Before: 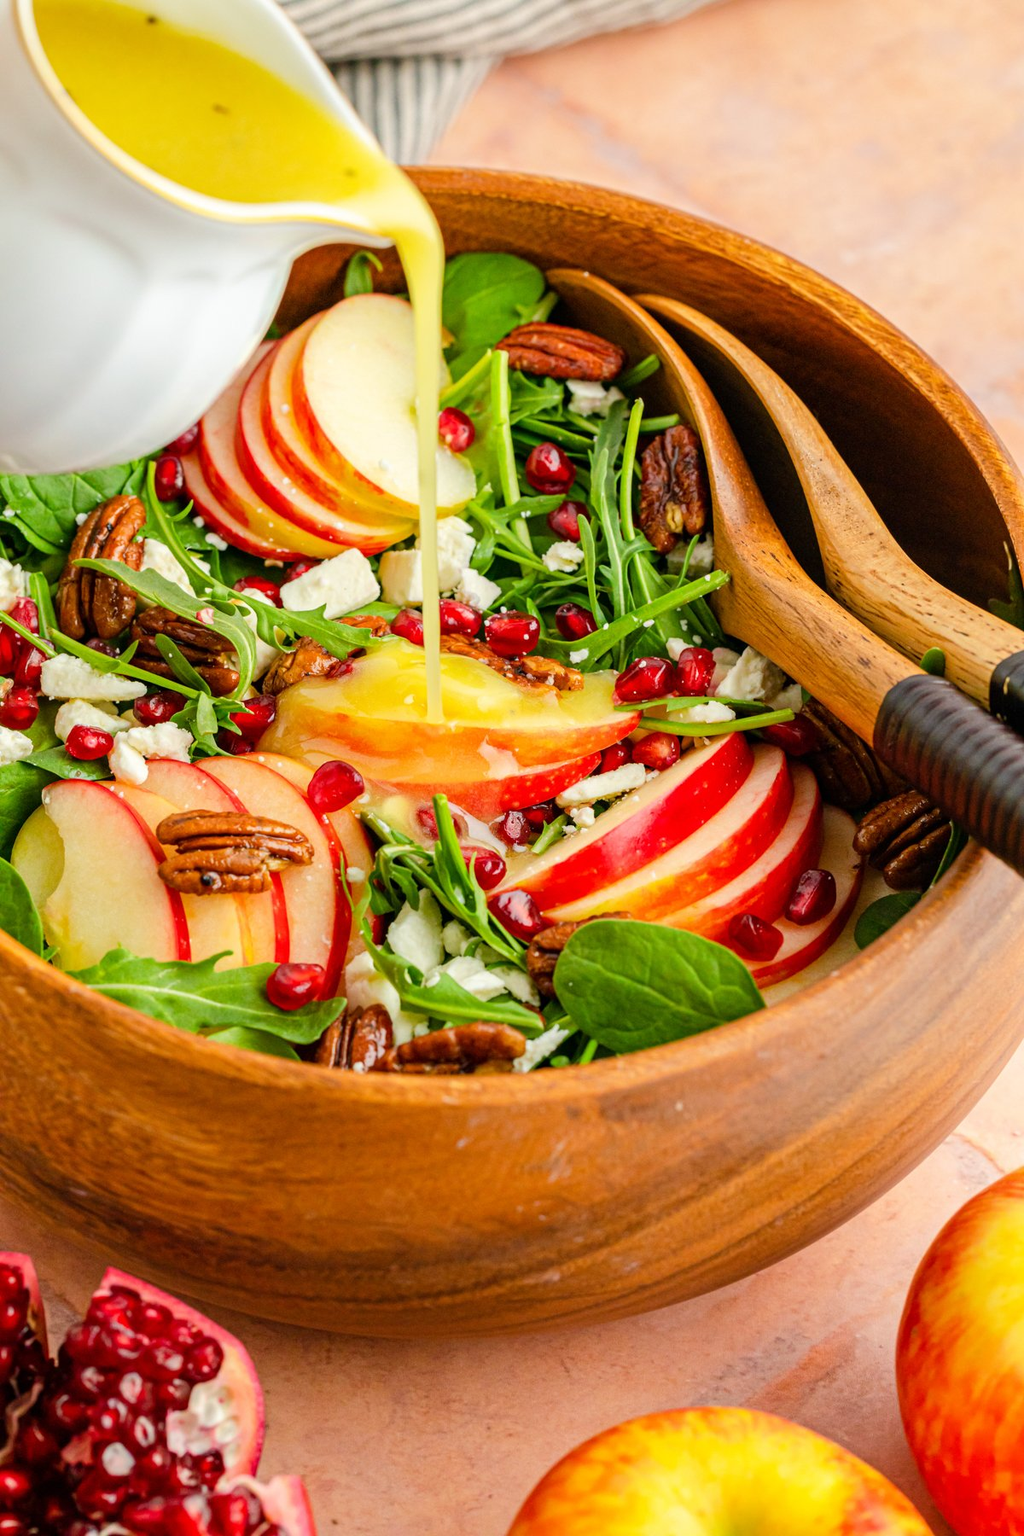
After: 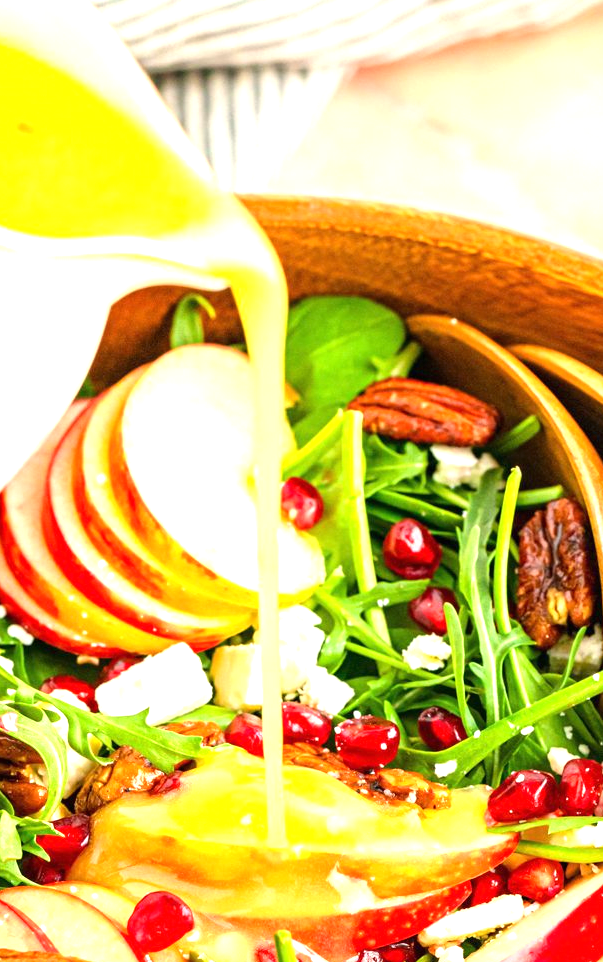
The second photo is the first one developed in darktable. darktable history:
crop: left 19.46%, right 30.258%, bottom 46.553%
exposure: black level correction 0, exposure 1.121 EV, compensate exposure bias true, compensate highlight preservation false
